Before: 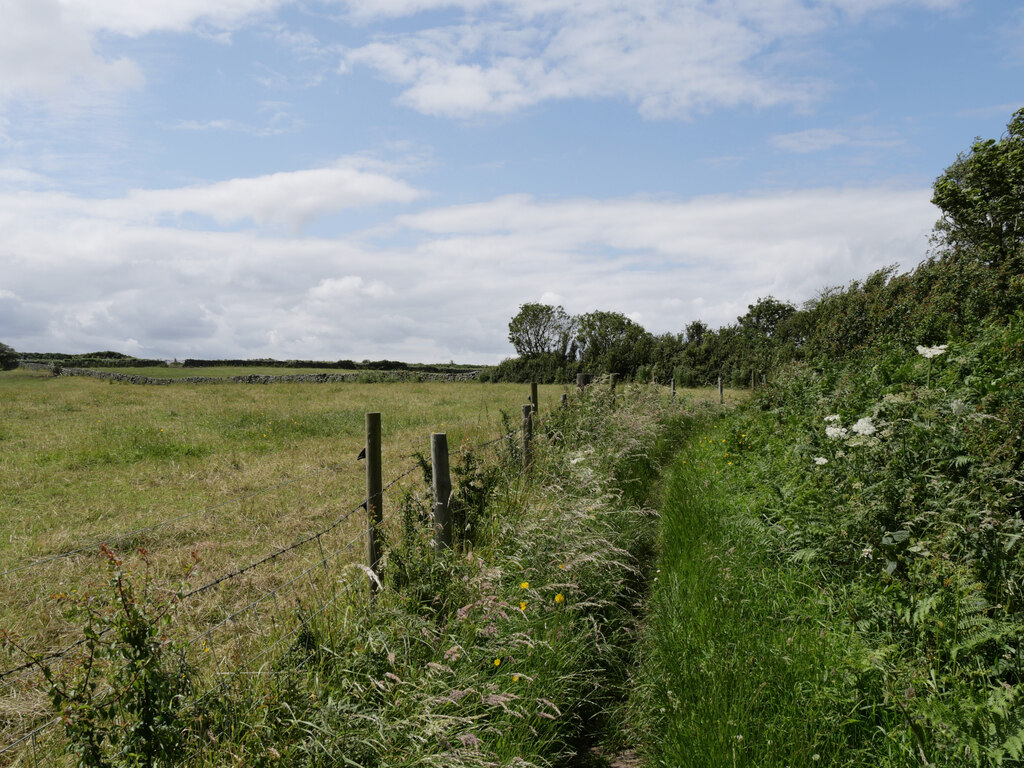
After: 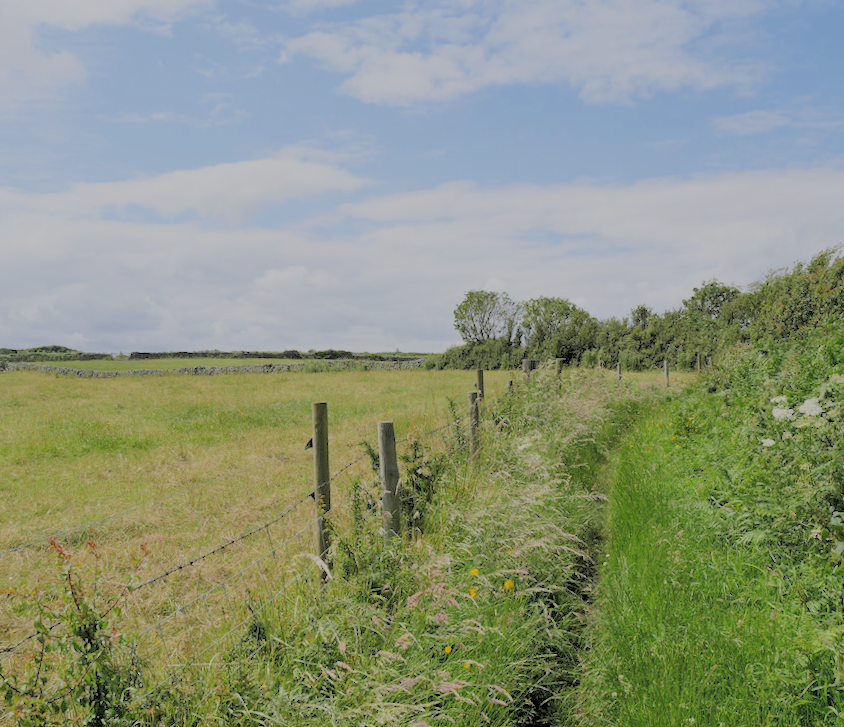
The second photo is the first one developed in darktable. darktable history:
exposure: black level correction -0.002, exposure 1.115 EV, compensate highlight preservation false
rgb levels: levels [[0.01, 0.419, 0.839], [0, 0.5, 1], [0, 0.5, 1]]
filmic rgb: black relative exposure -14 EV, white relative exposure 8 EV, threshold 3 EV, hardness 3.74, latitude 50%, contrast 0.5, color science v5 (2021), contrast in shadows safe, contrast in highlights safe, enable highlight reconstruction true
crop and rotate: angle 1°, left 4.281%, top 0.642%, right 11.383%, bottom 2.486%
